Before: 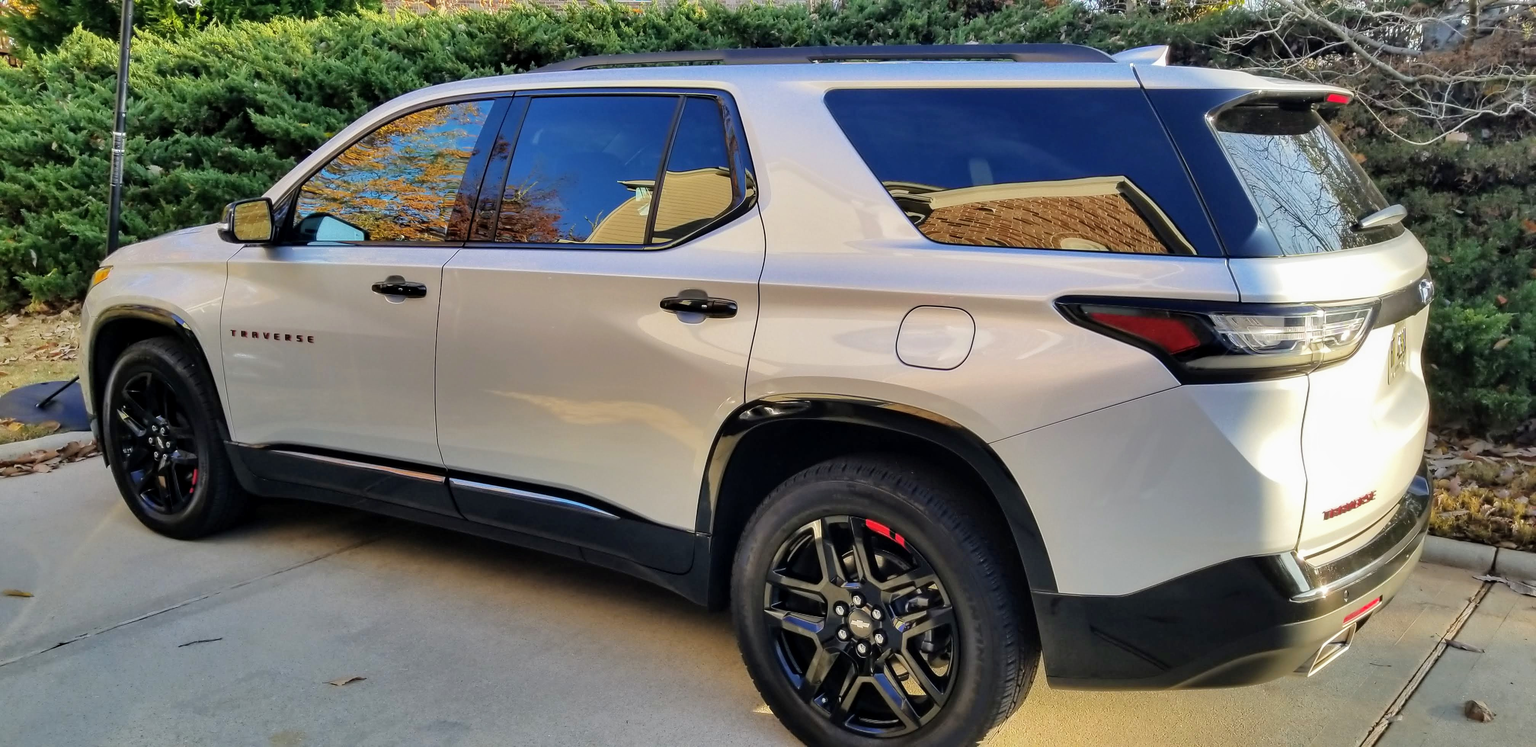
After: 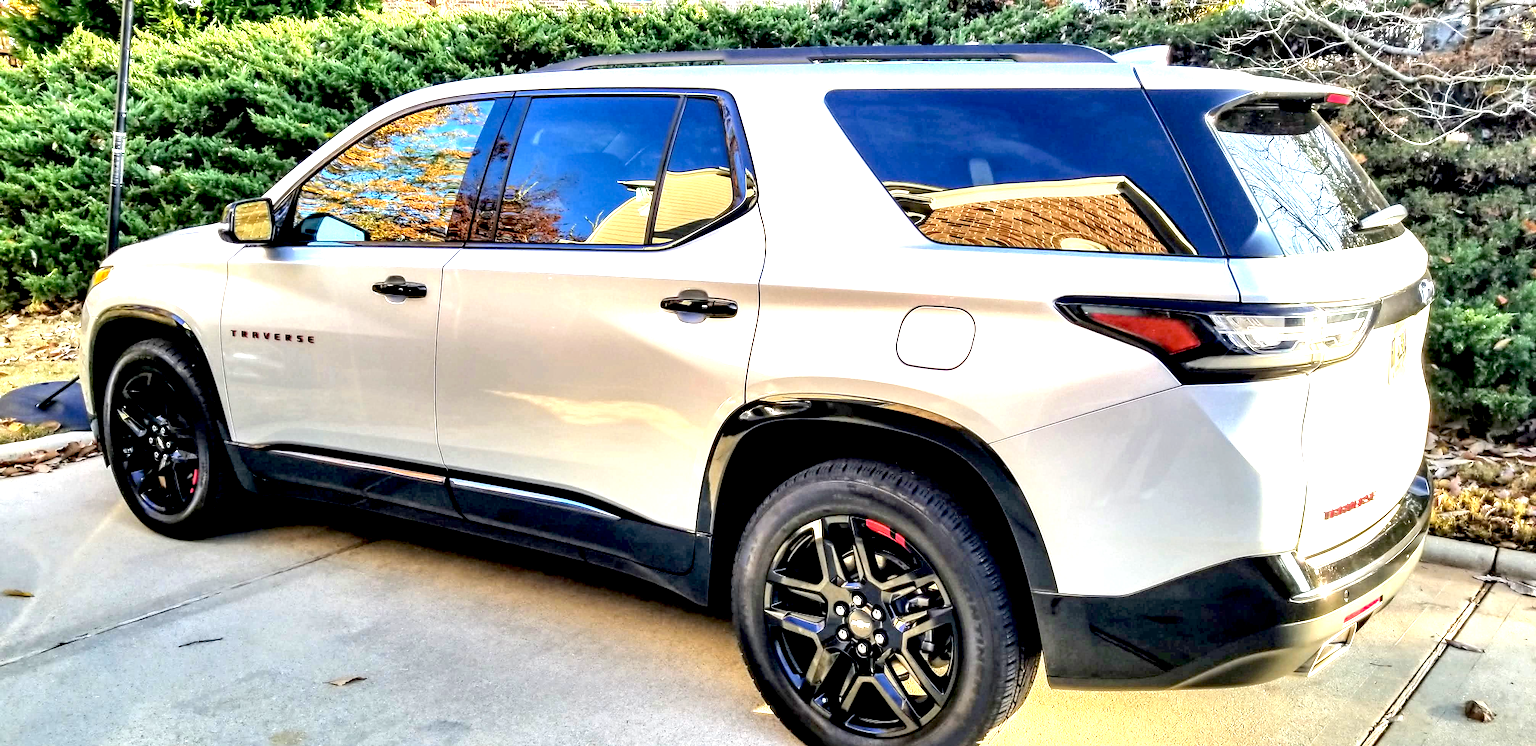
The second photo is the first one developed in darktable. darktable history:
local contrast: highlights 60%, shadows 59%, detail 160%
exposure: black level correction 0.008, exposure 1.423 EV, compensate exposure bias true, compensate highlight preservation false
